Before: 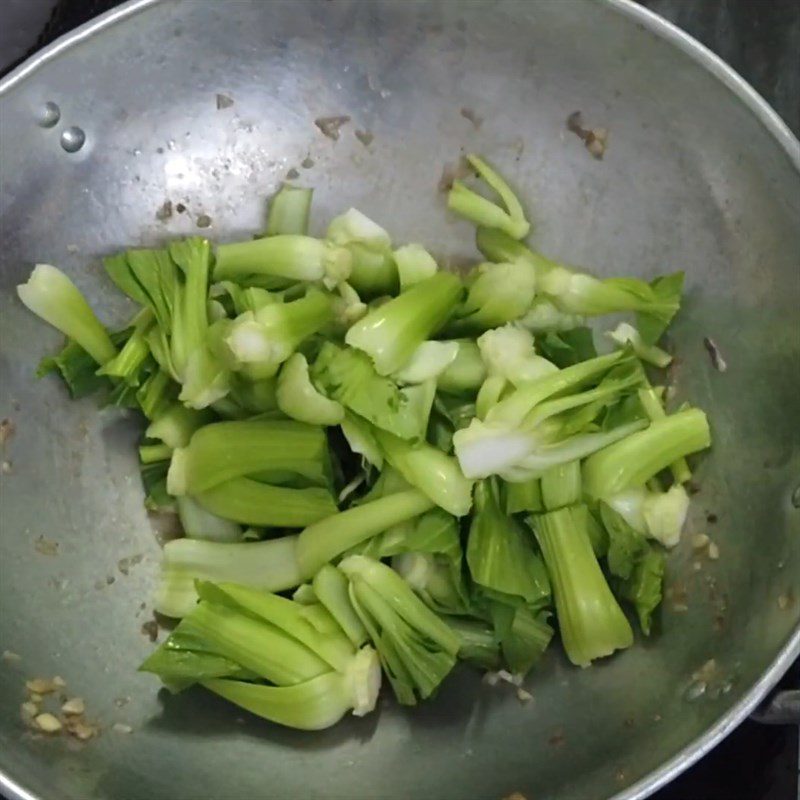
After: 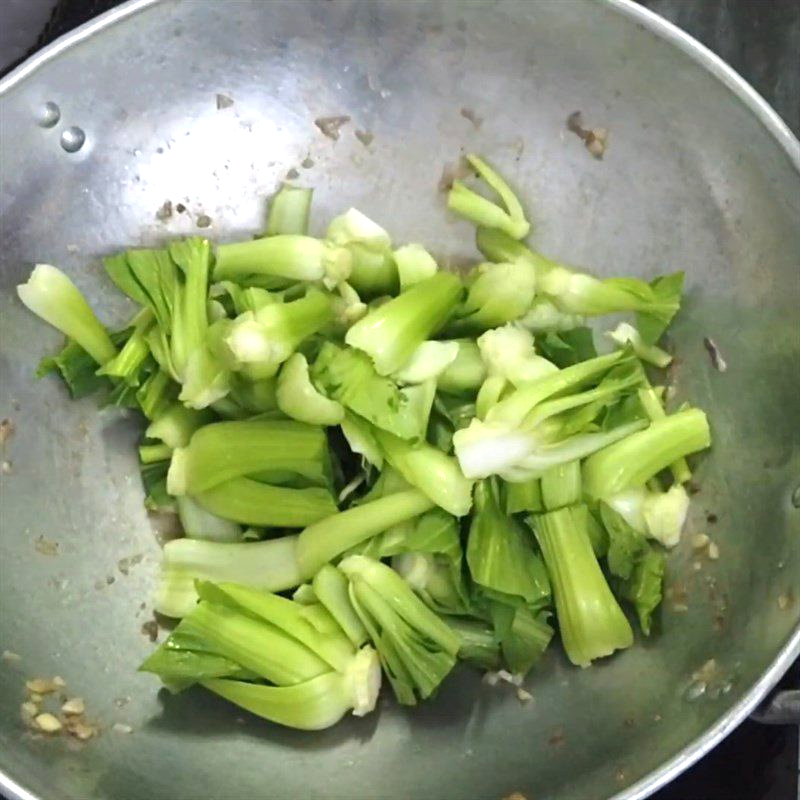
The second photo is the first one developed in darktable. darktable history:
exposure: exposure 0.762 EV, compensate highlight preservation false
